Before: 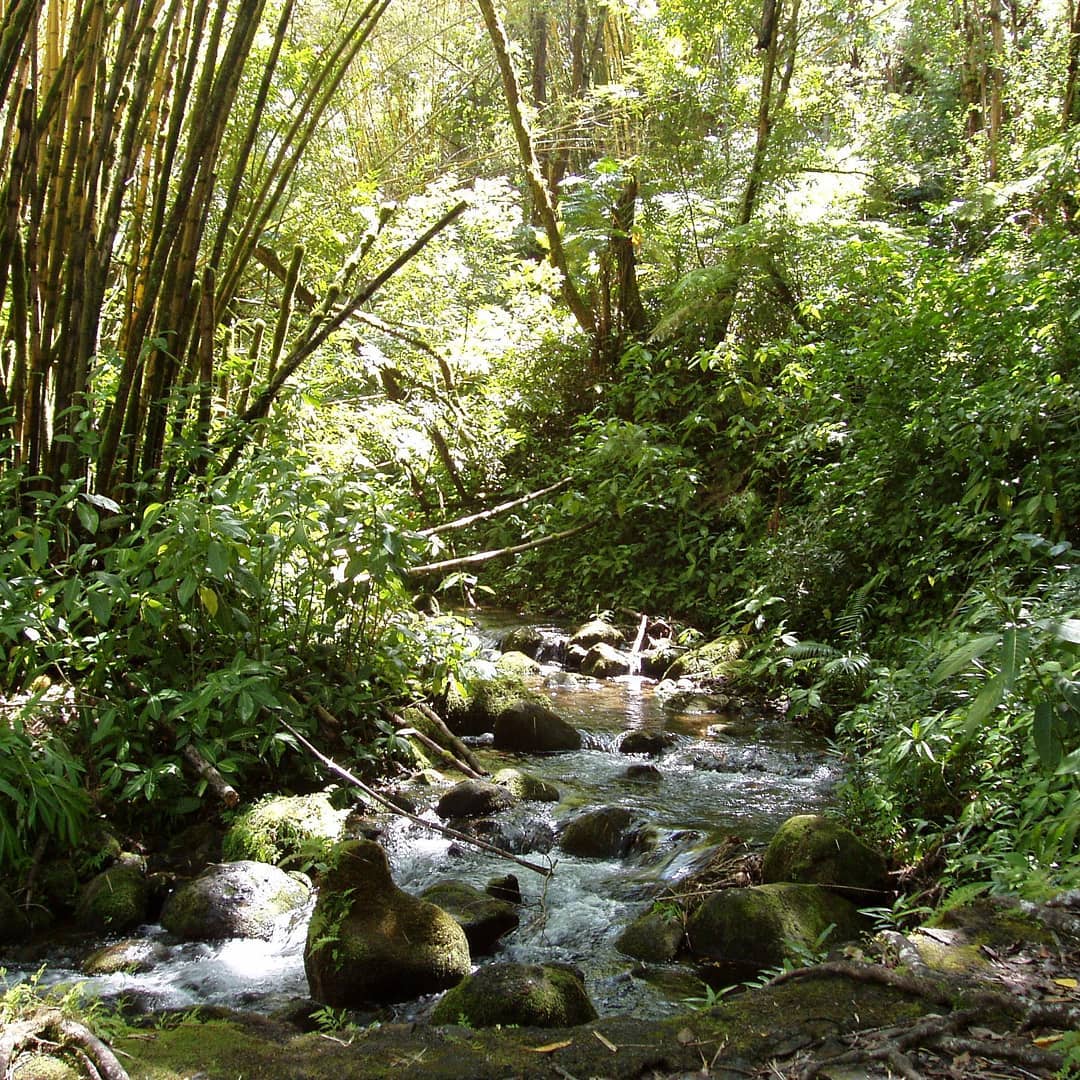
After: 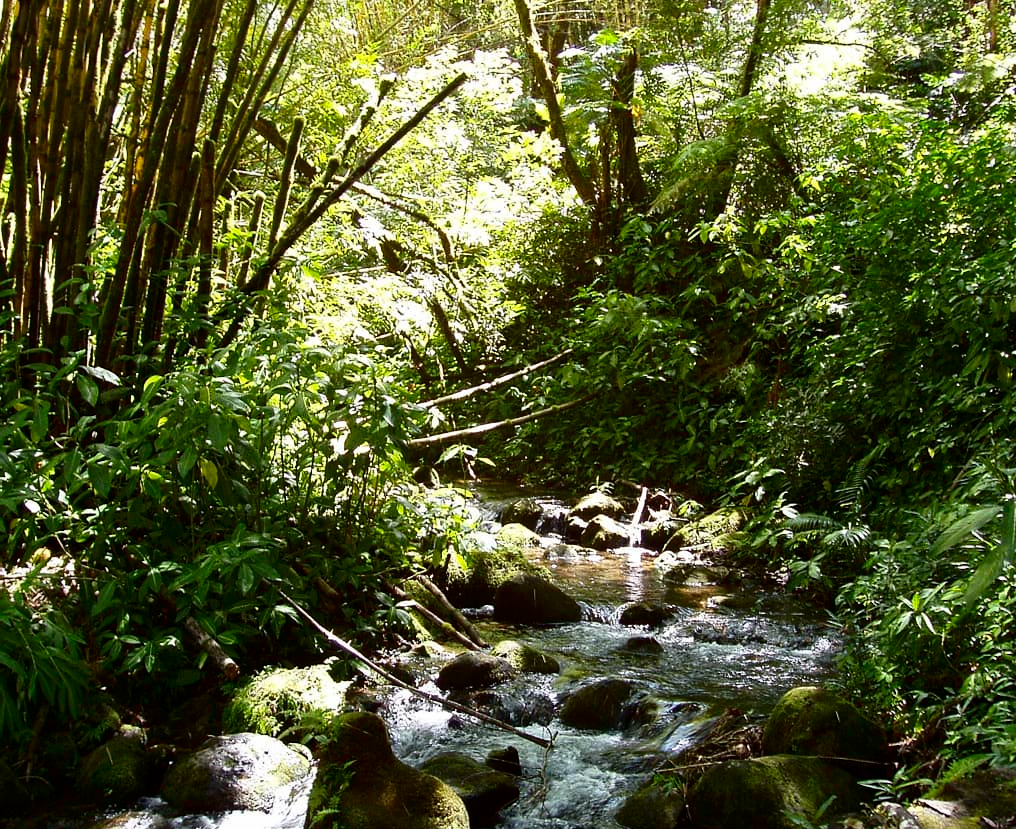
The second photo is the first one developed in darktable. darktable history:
crop and rotate: angle 0.034°, top 11.875%, right 5.829%, bottom 11.3%
contrast brightness saturation: contrast 0.194, brightness -0.109, saturation 0.213
